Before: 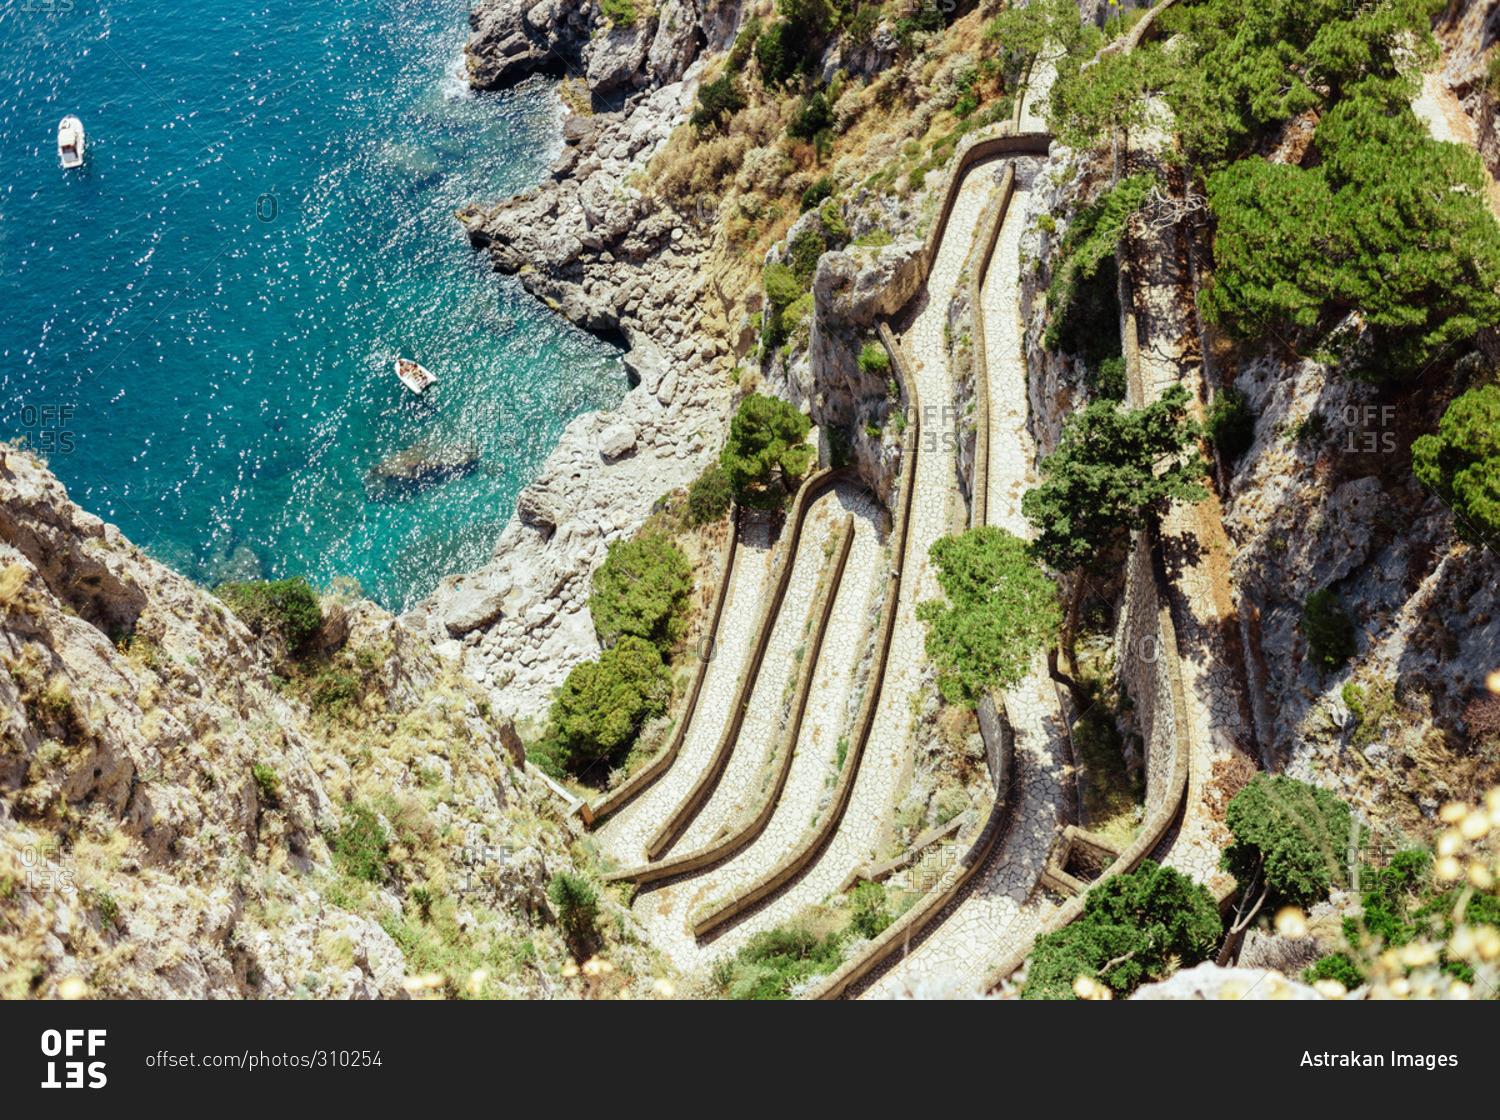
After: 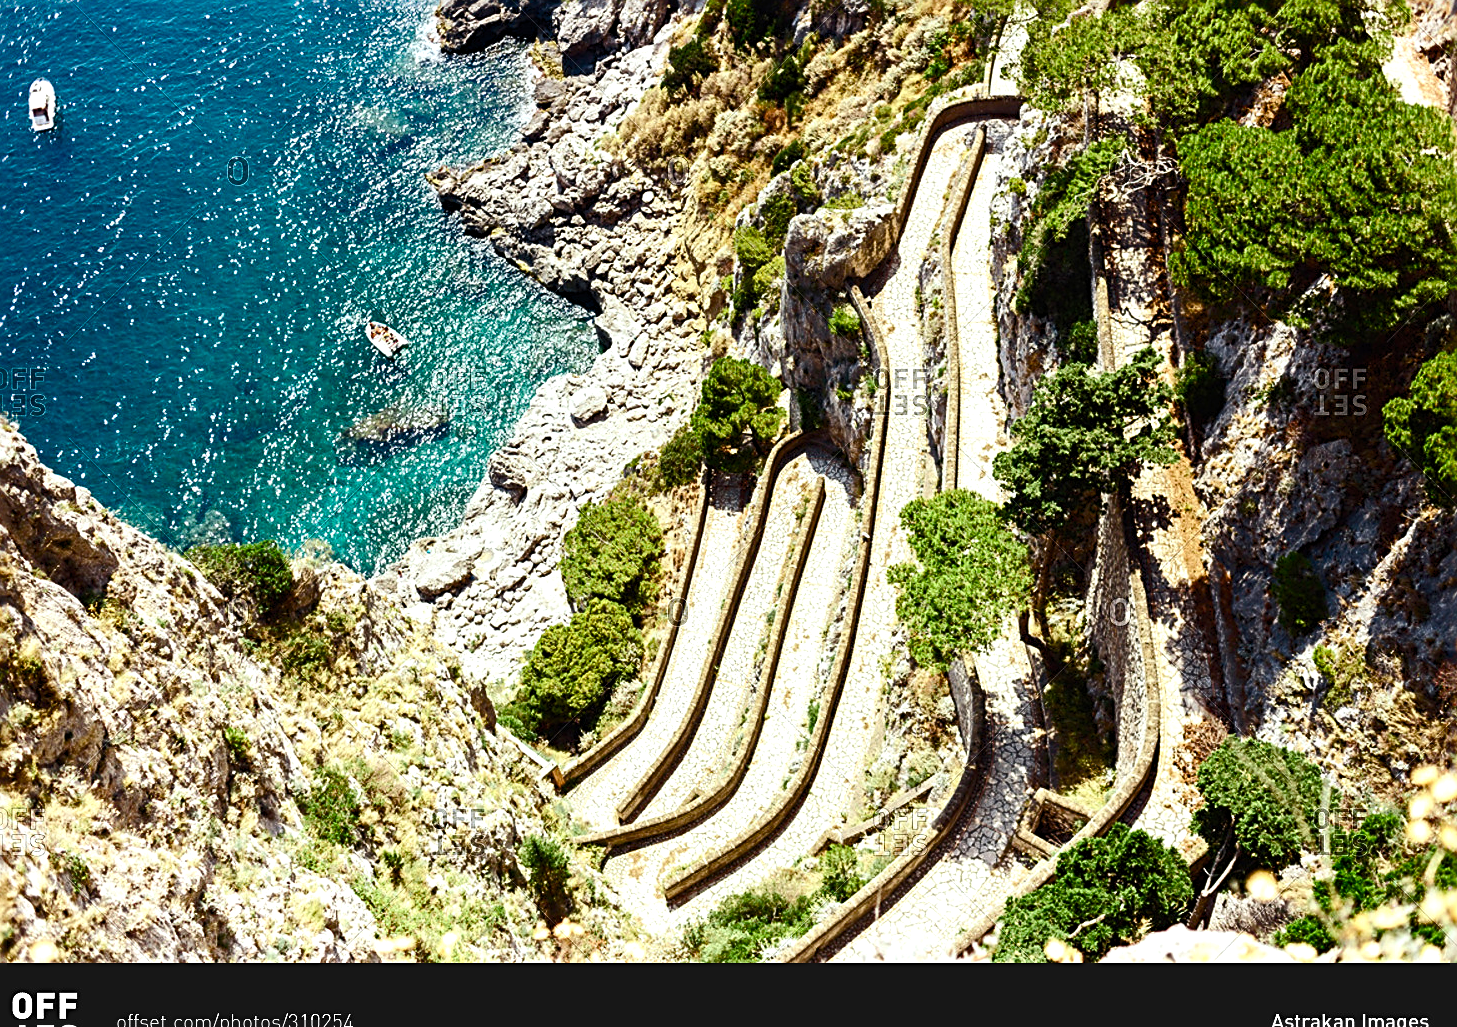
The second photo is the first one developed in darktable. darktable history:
sharpen: radius 2.697, amount 0.657
crop: left 1.995%, top 3.345%, right 0.859%, bottom 4.936%
color balance rgb: power › hue 170.03°, perceptual saturation grading › global saturation 44.424%, perceptual saturation grading › highlights -50.016%, perceptual saturation grading › shadows 30.22%, perceptual brilliance grading › highlights 13.569%, perceptual brilliance grading › mid-tones 8.463%, perceptual brilliance grading › shadows -17.139%
tone curve: curves: ch0 [(0, 0) (0.003, 0.003) (0.011, 0.011) (0.025, 0.022) (0.044, 0.039) (0.069, 0.055) (0.1, 0.074) (0.136, 0.101) (0.177, 0.134) (0.224, 0.171) (0.277, 0.216) (0.335, 0.277) (0.399, 0.345) (0.468, 0.427) (0.543, 0.526) (0.623, 0.636) (0.709, 0.731) (0.801, 0.822) (0.898, 0.917) (1, 1)], color space Lab, independent channels, preserve colors none
